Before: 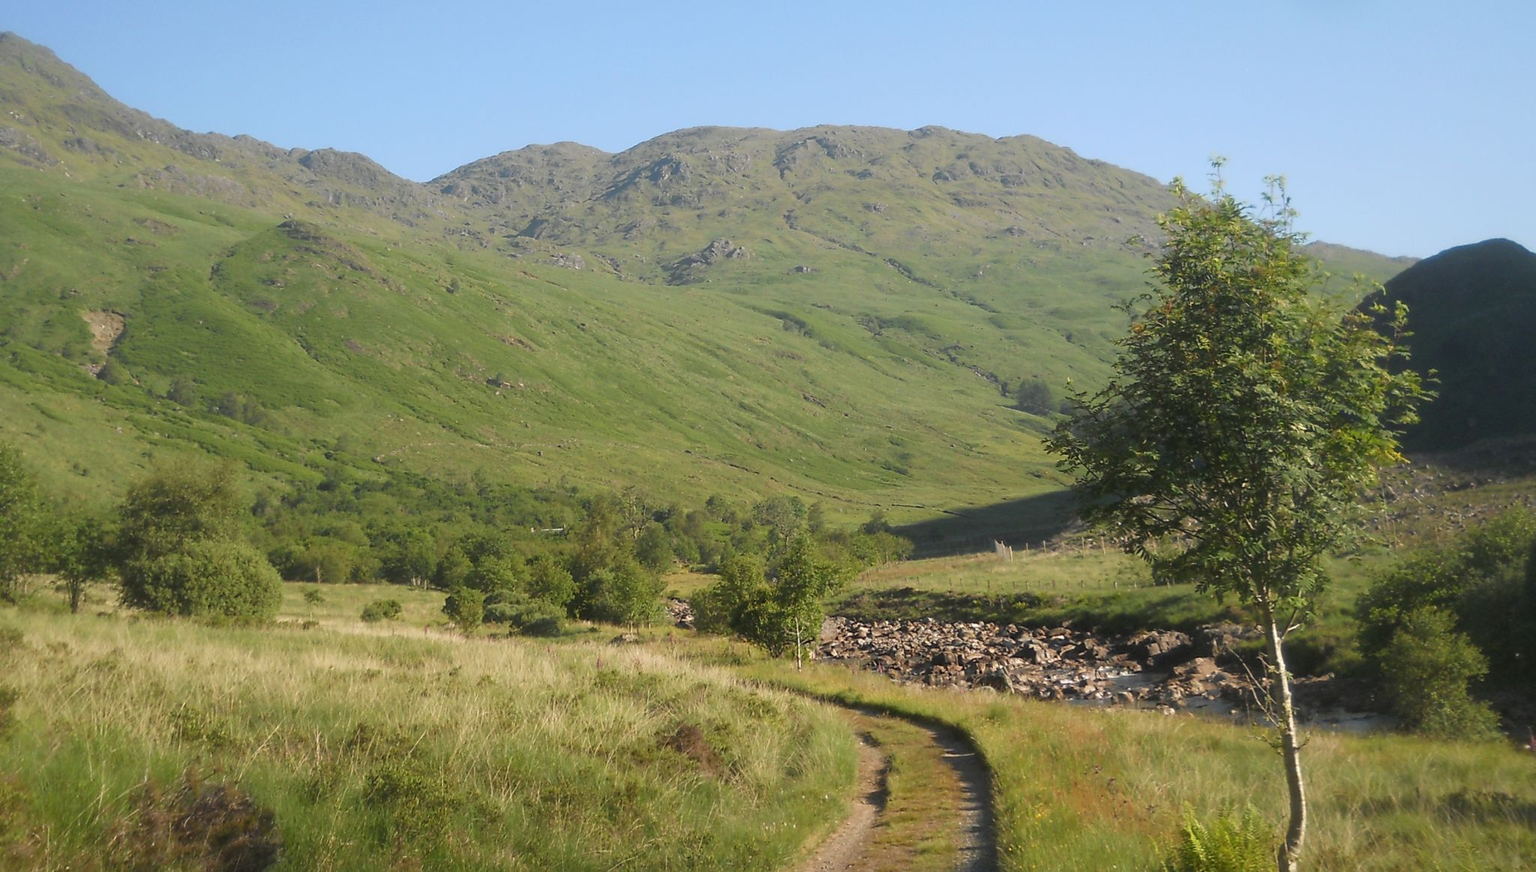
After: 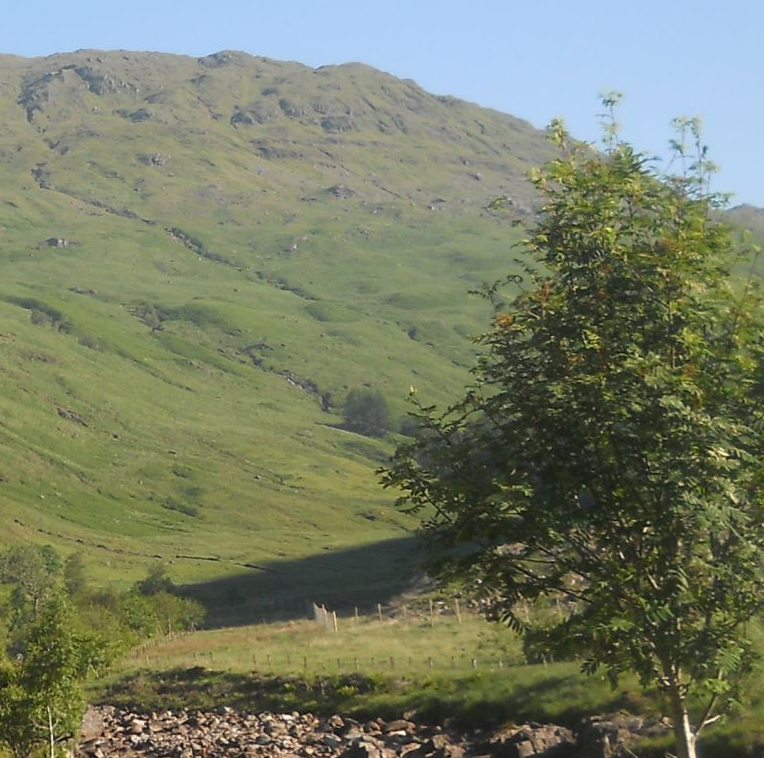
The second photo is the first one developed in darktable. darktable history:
crop and rotate: left 49.492%, top 10.136%, right 13.167%, bottom 24.616%
